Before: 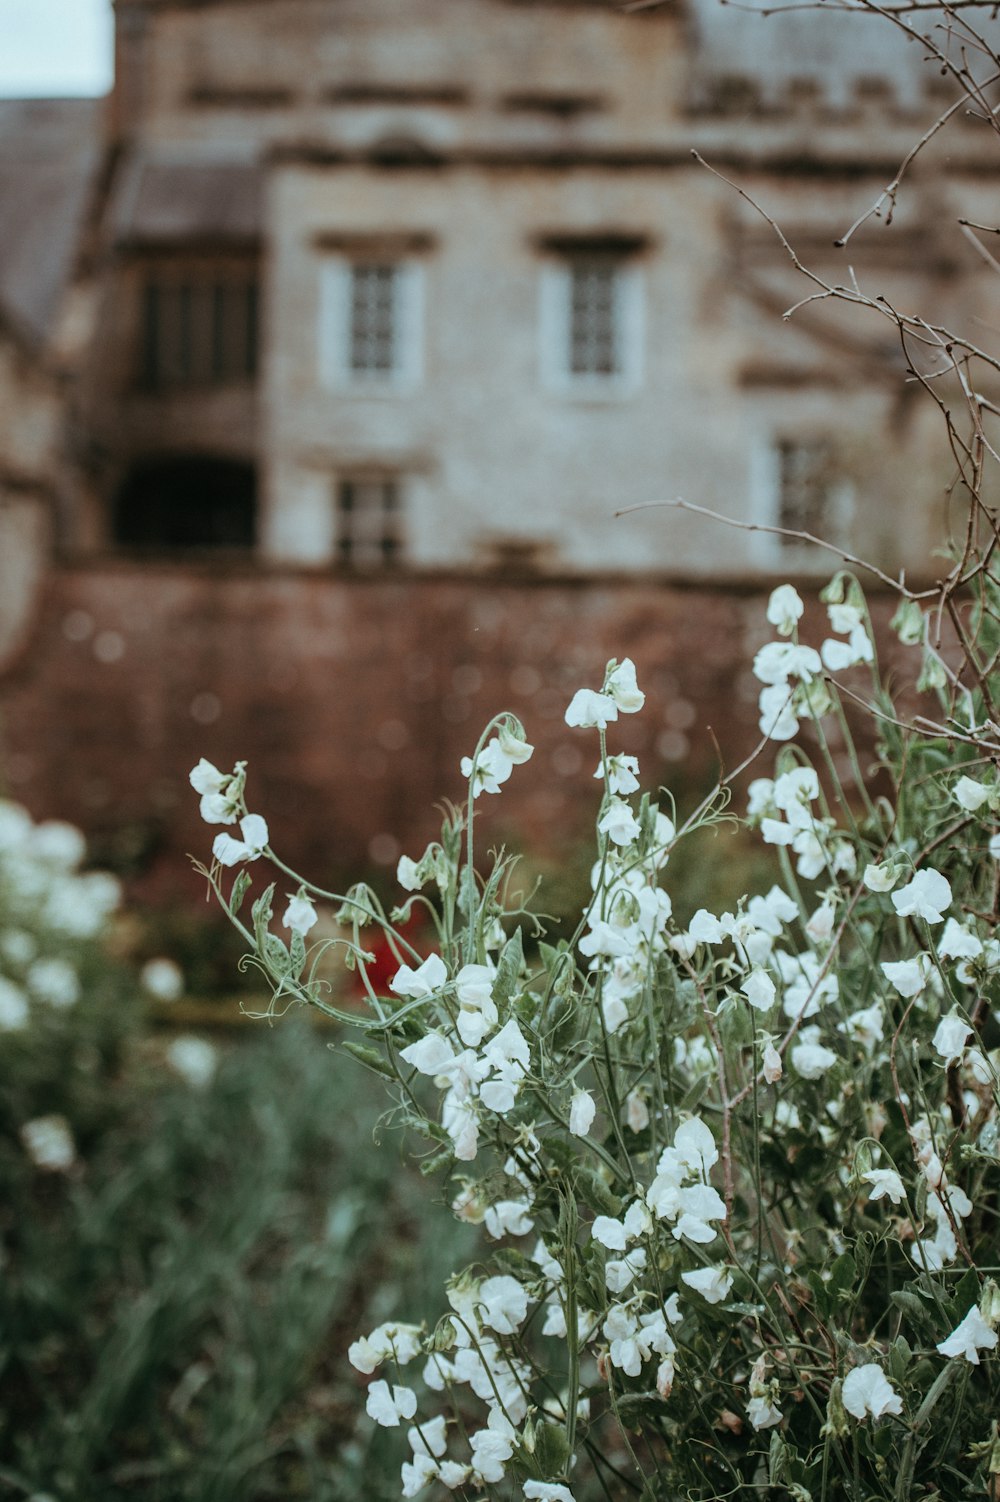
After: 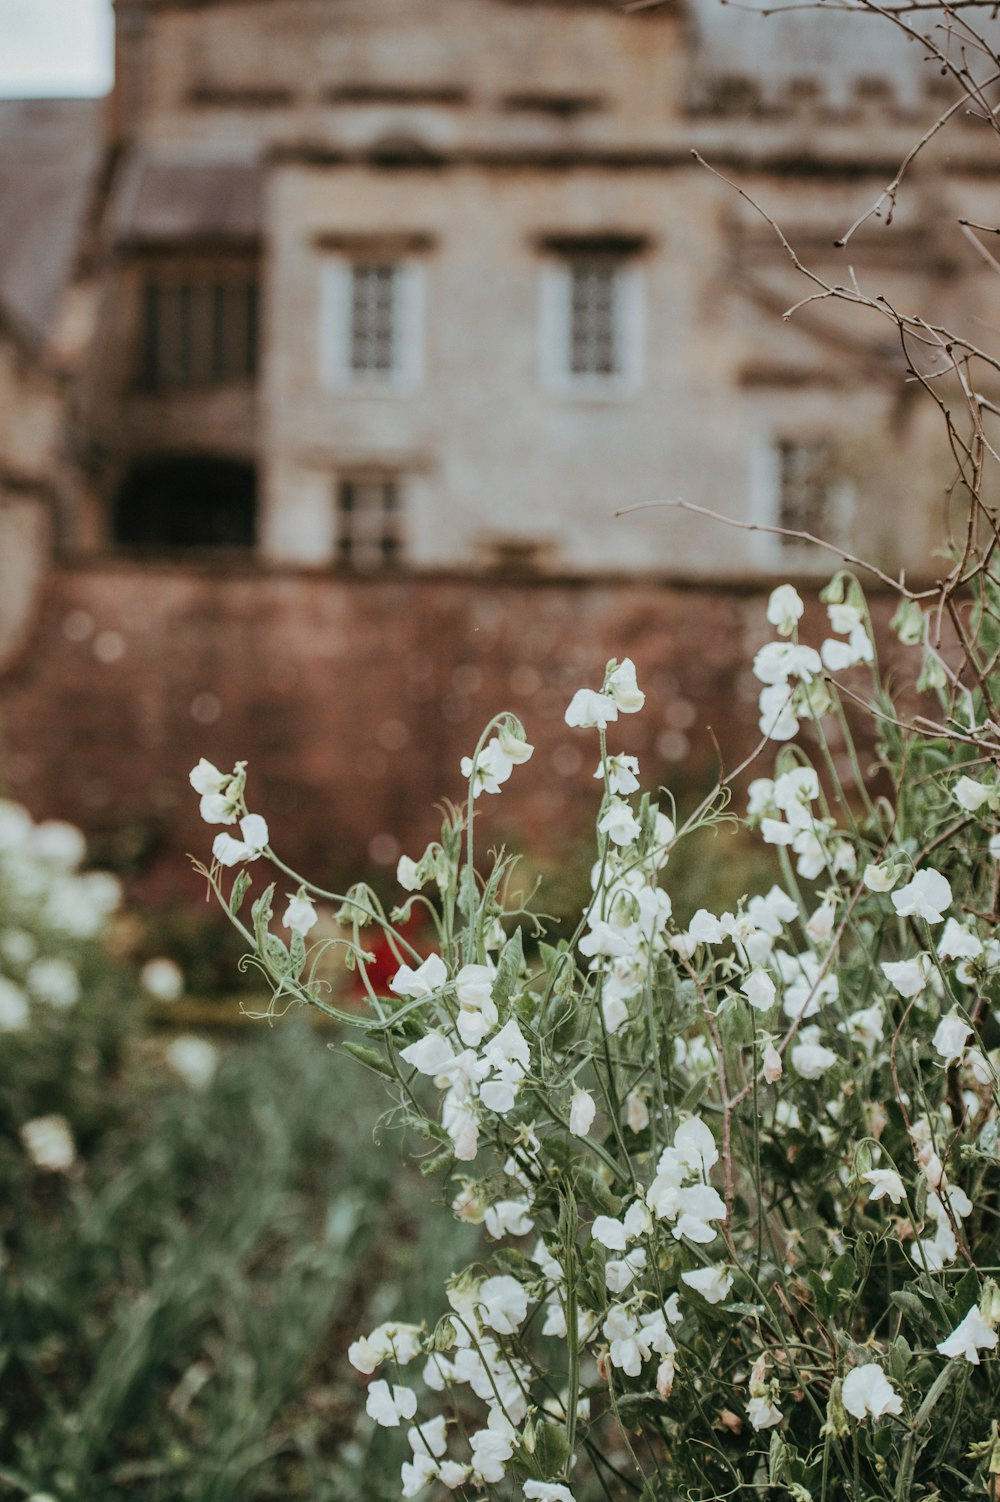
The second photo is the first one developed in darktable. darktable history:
base curve: curves: ch0 [(0, 0) (0.235, 0.266) (0.503, 0.496) (0.786, 0.72) (1, 1)]
color correction: highlights a* 5.82, highlights b* 4.88
shadows and highlights: white point adjustment 0.038, soften with gaussian
